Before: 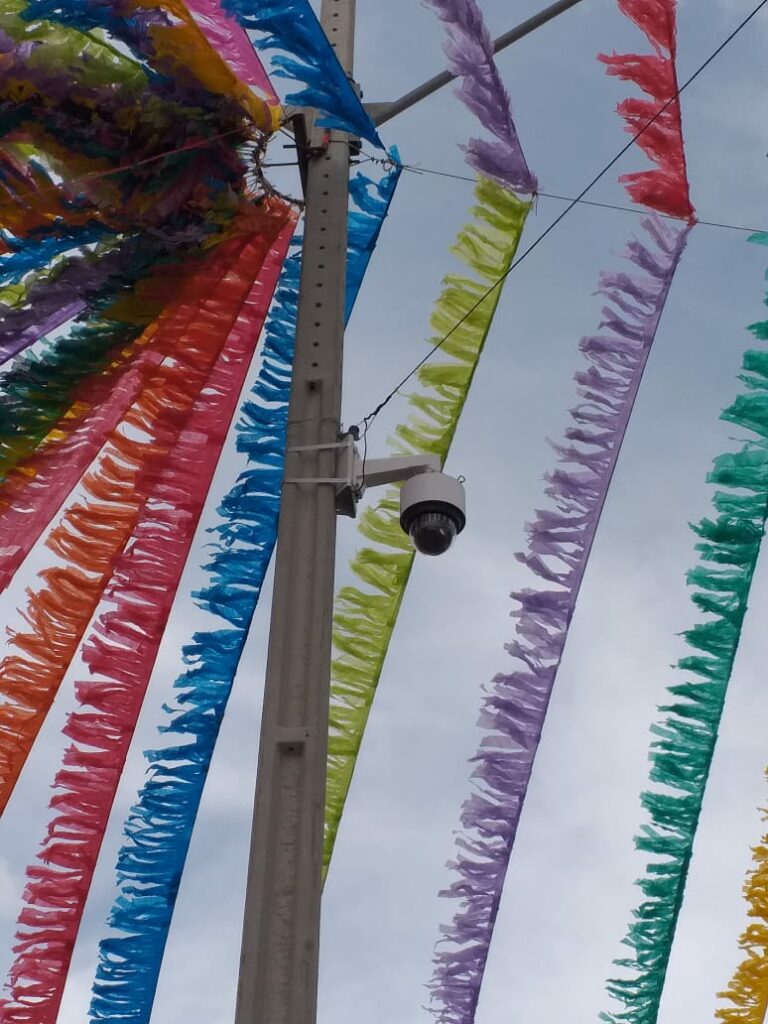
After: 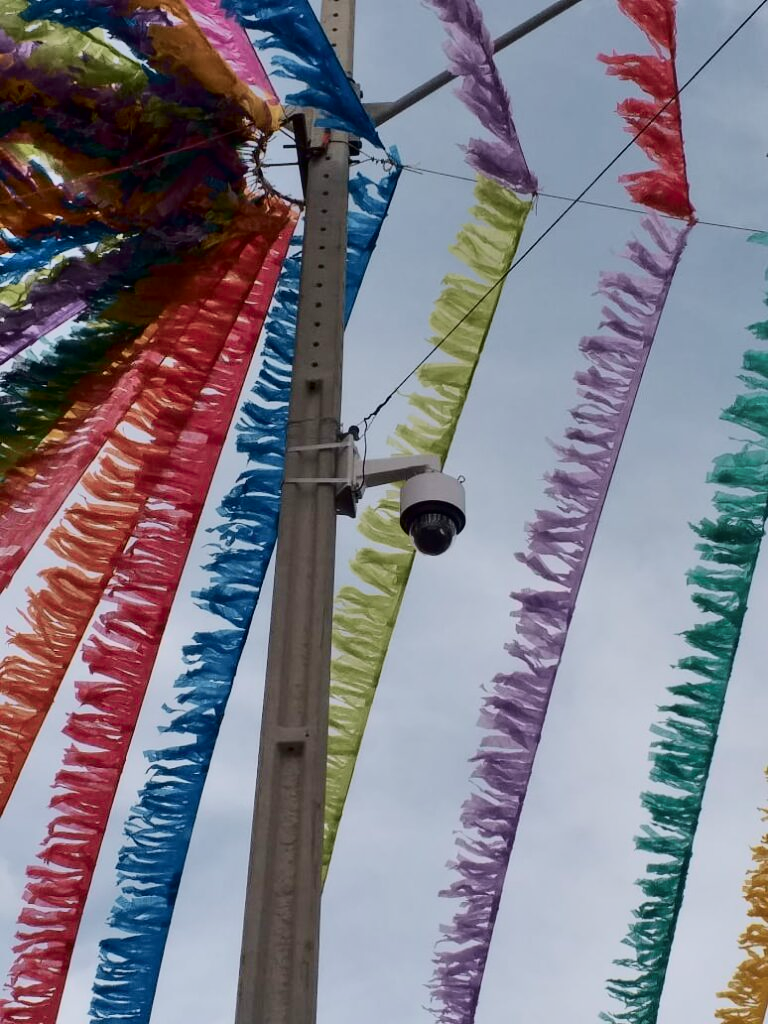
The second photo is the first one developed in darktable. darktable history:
tone curve: curves: ch0 [(0, 0) (0.049, 0.01) (0.154, 0.081) (0.491, 0.519) (0.748, 0.765) (1, 0.919)]; ch1 [(0, 0) (0.172, 0.123) (0.317, 0.272) (0.401, 0.422) (0.499, 0.497) (0.531, 0.54) (0.615, 0.603) (0.741, 0.783) (1, 1)]; ch2 [(0, 0) (0.411, 0.424) (0.483, 0.478) (0.544, 0.56) (0.686, 0.638) (1, 1)], color space Lab, independent channels, preserve colors none
shadows and highlights: soften with gaussian
